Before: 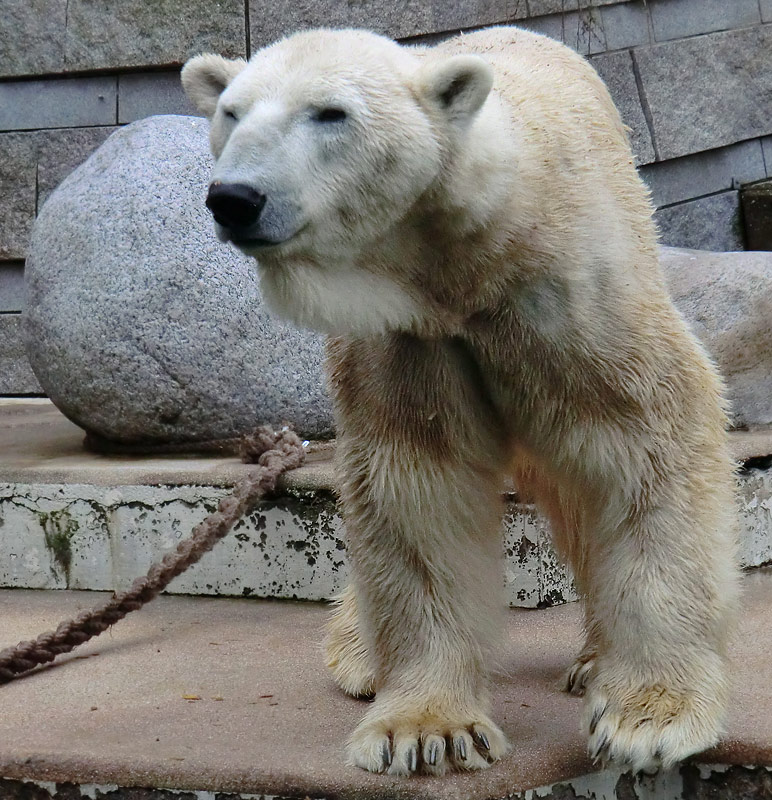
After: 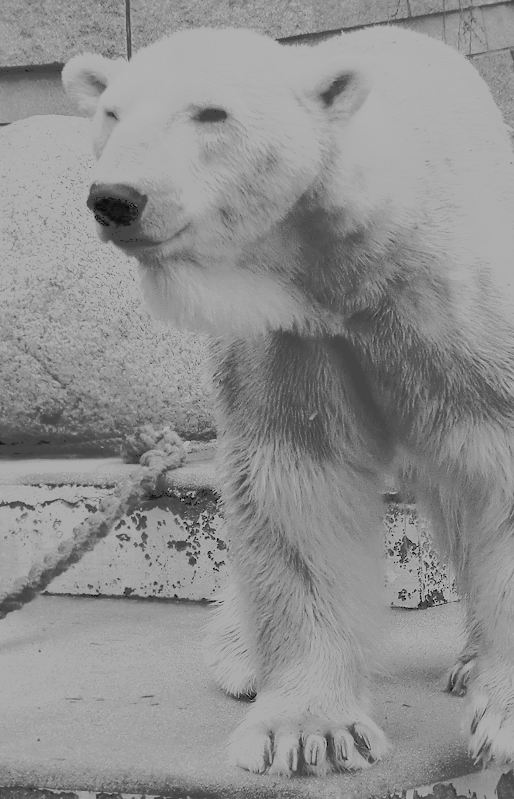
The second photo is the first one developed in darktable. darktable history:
contrast brightness saturation: contrast -0.031, brightness -0.574, saturation -0.984
tone equalizer: -7 EV 0.16 EV, -6 EV 0.605 EV, -5 EV 1.11 EV, -4 EV 1.34 EV, -3 EV 1.15 EV, -2 EV 0.6 EV, -1 EV 0.163 EV, edges refinement/feathering 500, mask exposure compensation -1.57 EV, preserve details no
crop and rotate: left 15.528%, right 17.777%
color correction: highlights a* 22.06, highlights b* 21.69
tone curve: curves: ch0 [(0, 0) (0.003, 0.326) (0.011, 0.332) (0.025, 0.352) (0.044, 0.378) (0.069, 0.4) (0.1, 0.416) (0.136, 0.432) (0.177, 0.468) (0.224, 0.509) (0.277, 0.554) (0.335, 0.6) (0.399, 0.642) (0.468, 0.693) (0.543, 0.753) (0.623, 0.818) (0.709, 0.897) (0.801, 0.974) (0.898, 0.991) (1, 1)], preserve colors none
color zones: curves: ch0 [(0.002, 0.429) (0.121, 0.212) (0.198, 0.113) (0.276, 0.344) (0.331, 0.541) (0.41, 0.56) (0.482, 0.289) (0.619, 0.227) (0.721, 0.18) (0.821, 0.435) (0.928, 0.555) (1, 0.587)]; ch1 [(0, 0) (0.143, 0) (0.286, 0) (0.429, 0) (0.571, 0) (0.714, 0) (0.857, 0)]
exposure: exposure 0.941 EV, compensate highlight preservation false
